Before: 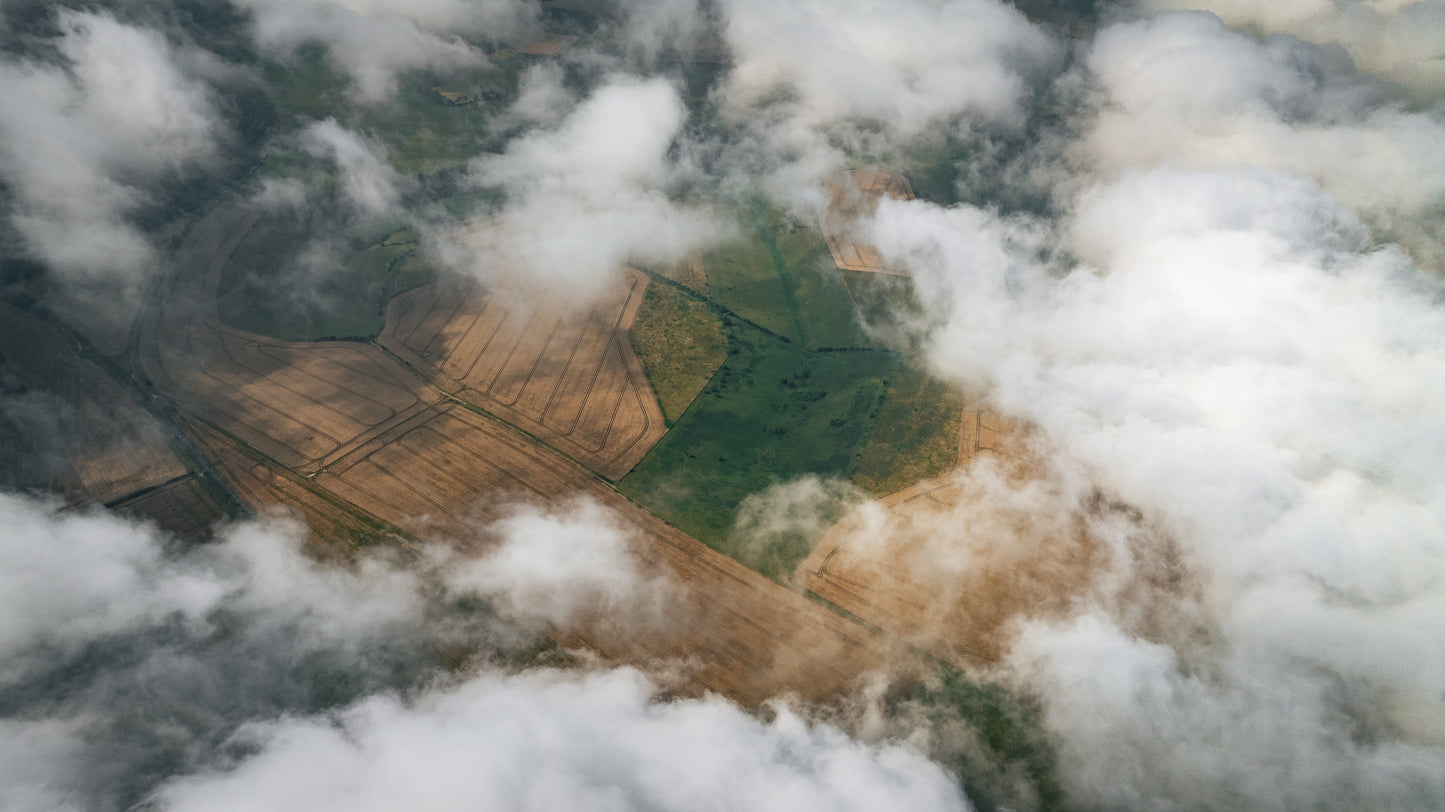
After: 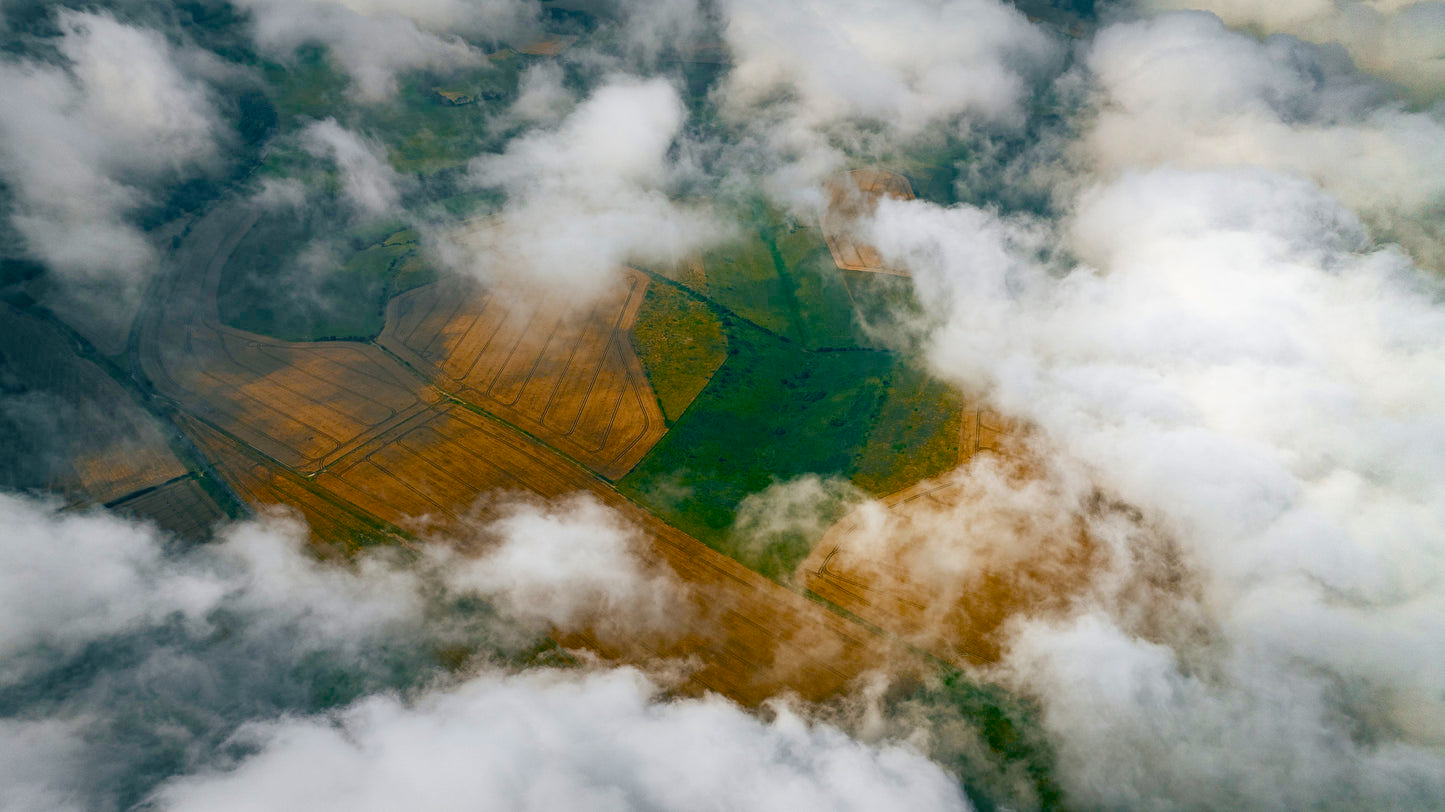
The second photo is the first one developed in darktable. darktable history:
color balance rgb: shadows lift › chroma 2.02%, shadows lift › hue 222.06°, linear chroma grading › global chroma 4.078%, perceptual saturation grading › global saturation 34.666%, perceptual saturation grading › highlights -25.232%, perceptual saturation grading › shadows 49.554%, global vibrance 16.18%, saturation formula JzAzBz (2021)
